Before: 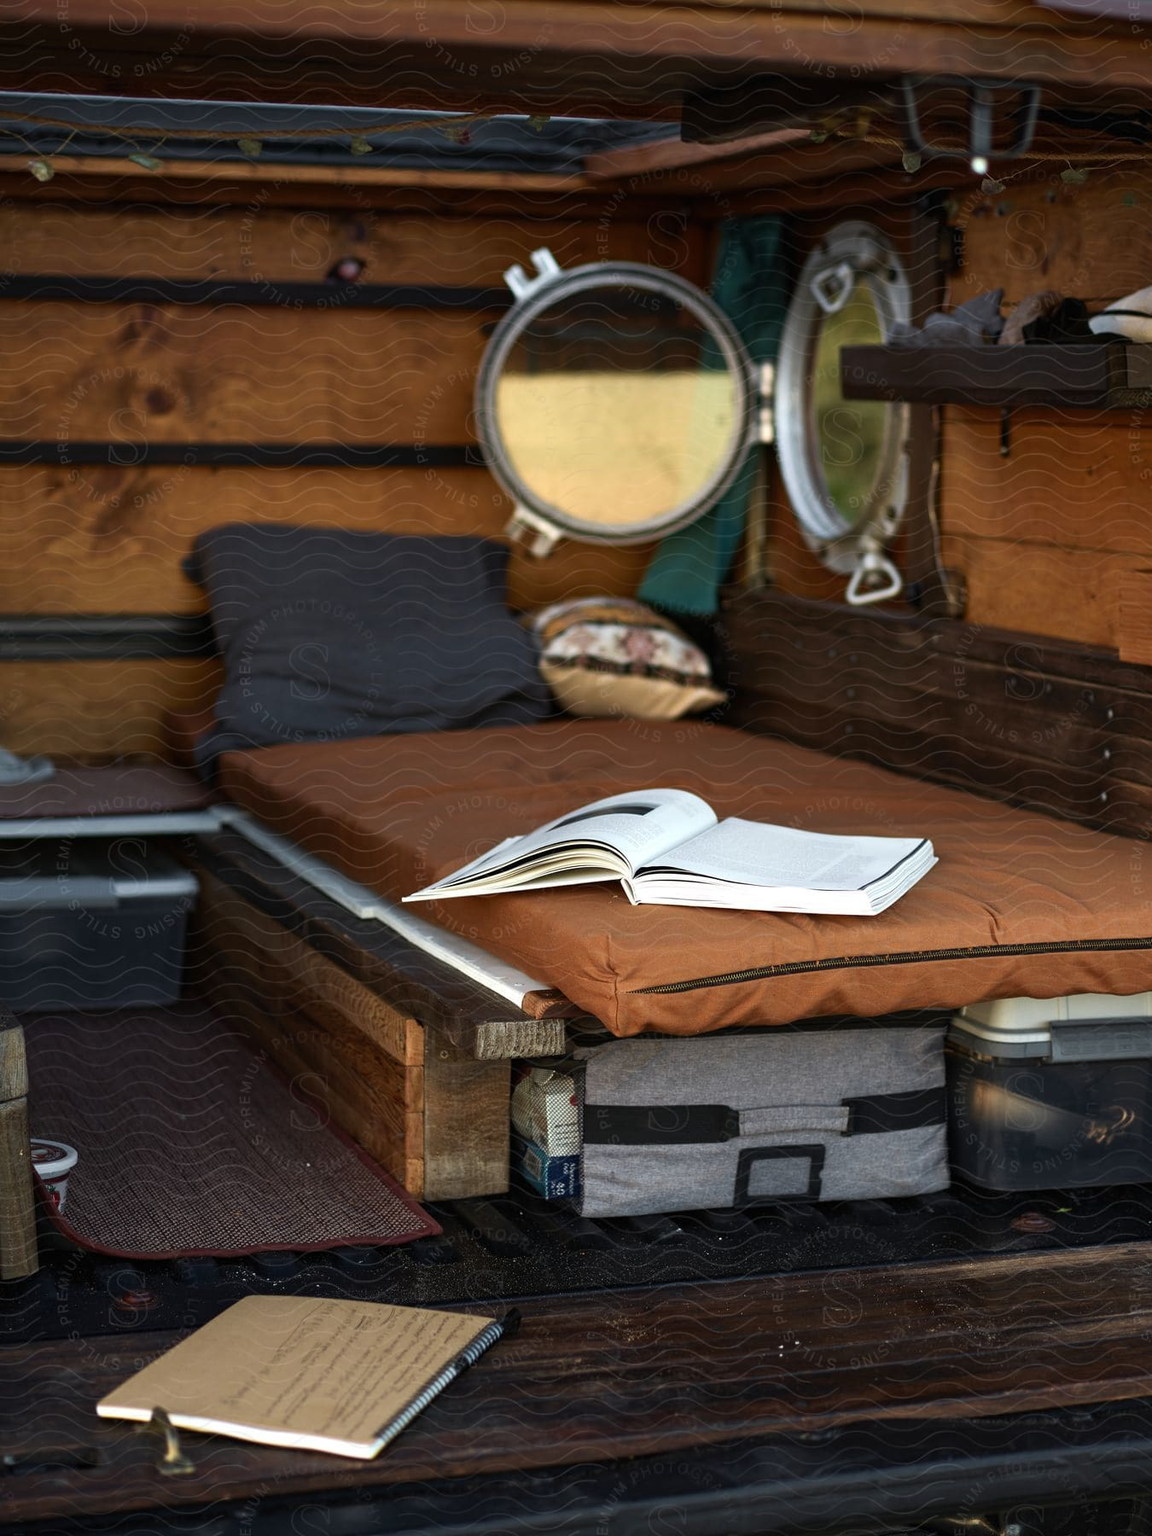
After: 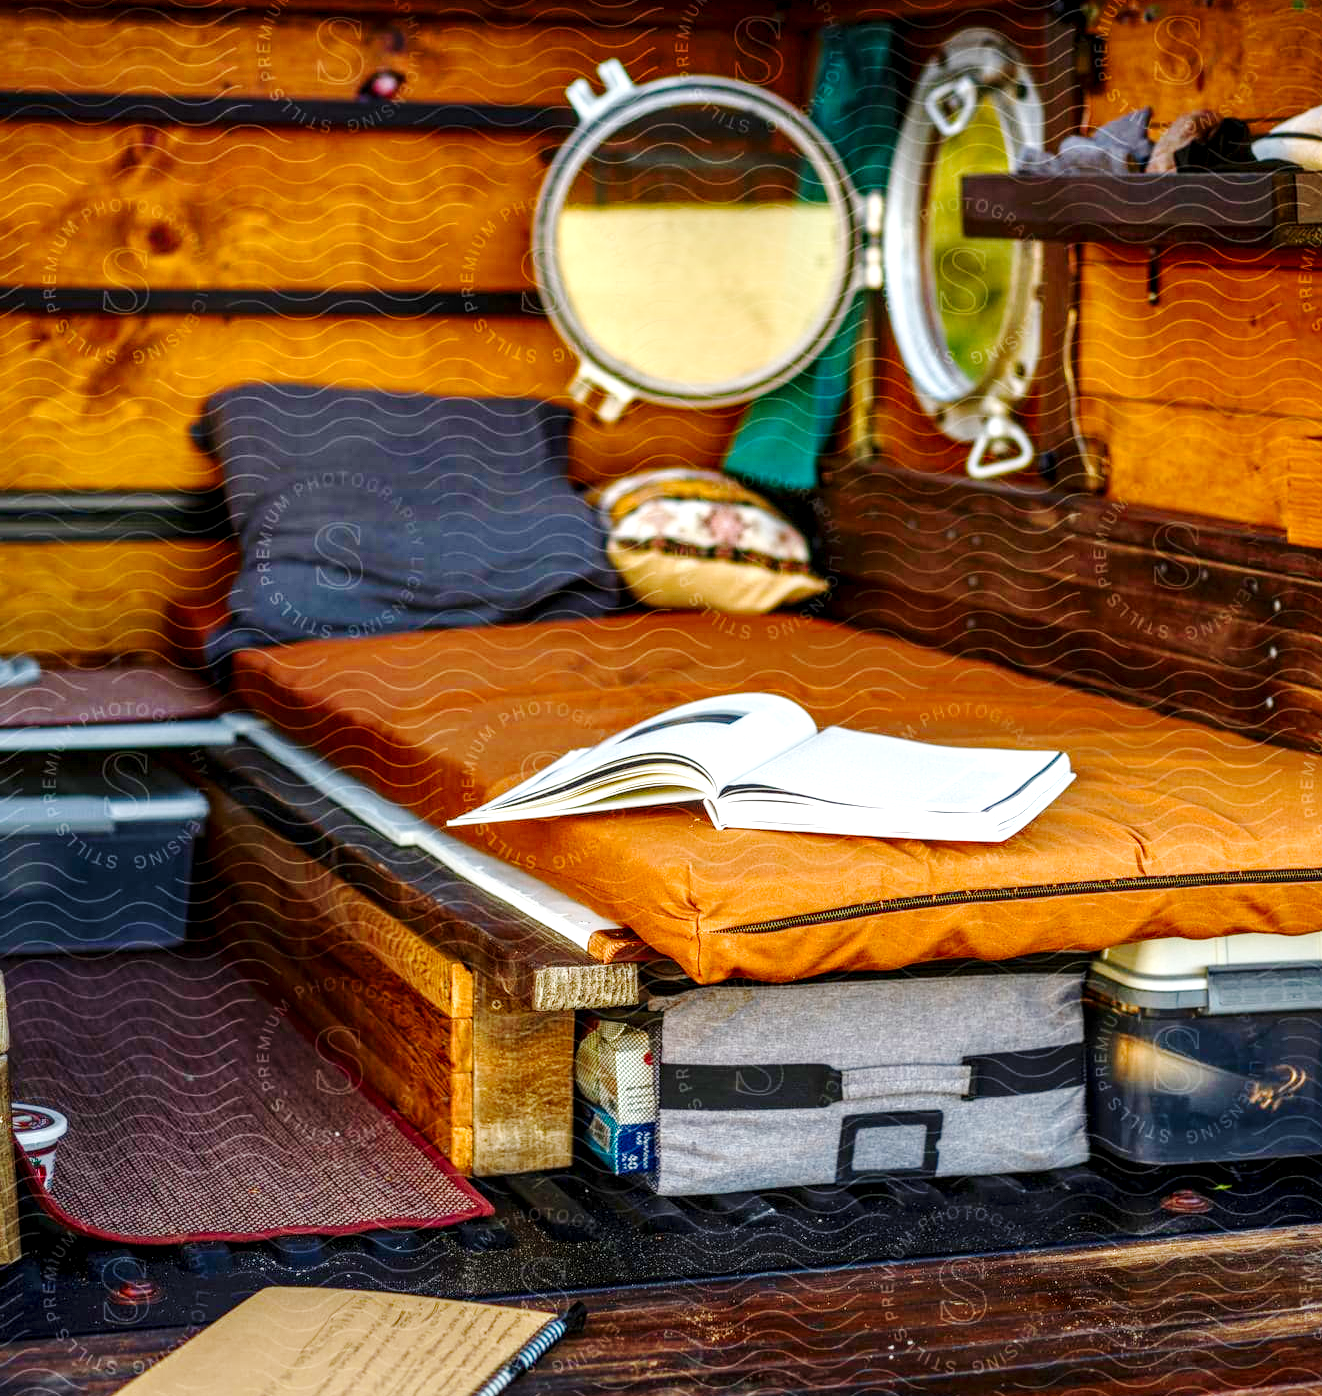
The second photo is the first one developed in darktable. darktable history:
local contrast: highlights 6%, shadows 38%, detail 184%, midtone range 0.473
crop and rotate: left 1.846%, top 12.837%, right 0.18%, bottom 9.556%
color balance rgb: perceptual saturation grading › global saturation 34.699%, perceptual saturation grading › highlights -29.967%, perceptual saturation grading › shadows 34.803%, contrast -29.97%
base curve: curves: ch0 [(0, 0) (0.032, 0.037) (0.105, 0.228) (0.435, 0.76) (0.856, 0.983) (1, 1)], preserve colors none
